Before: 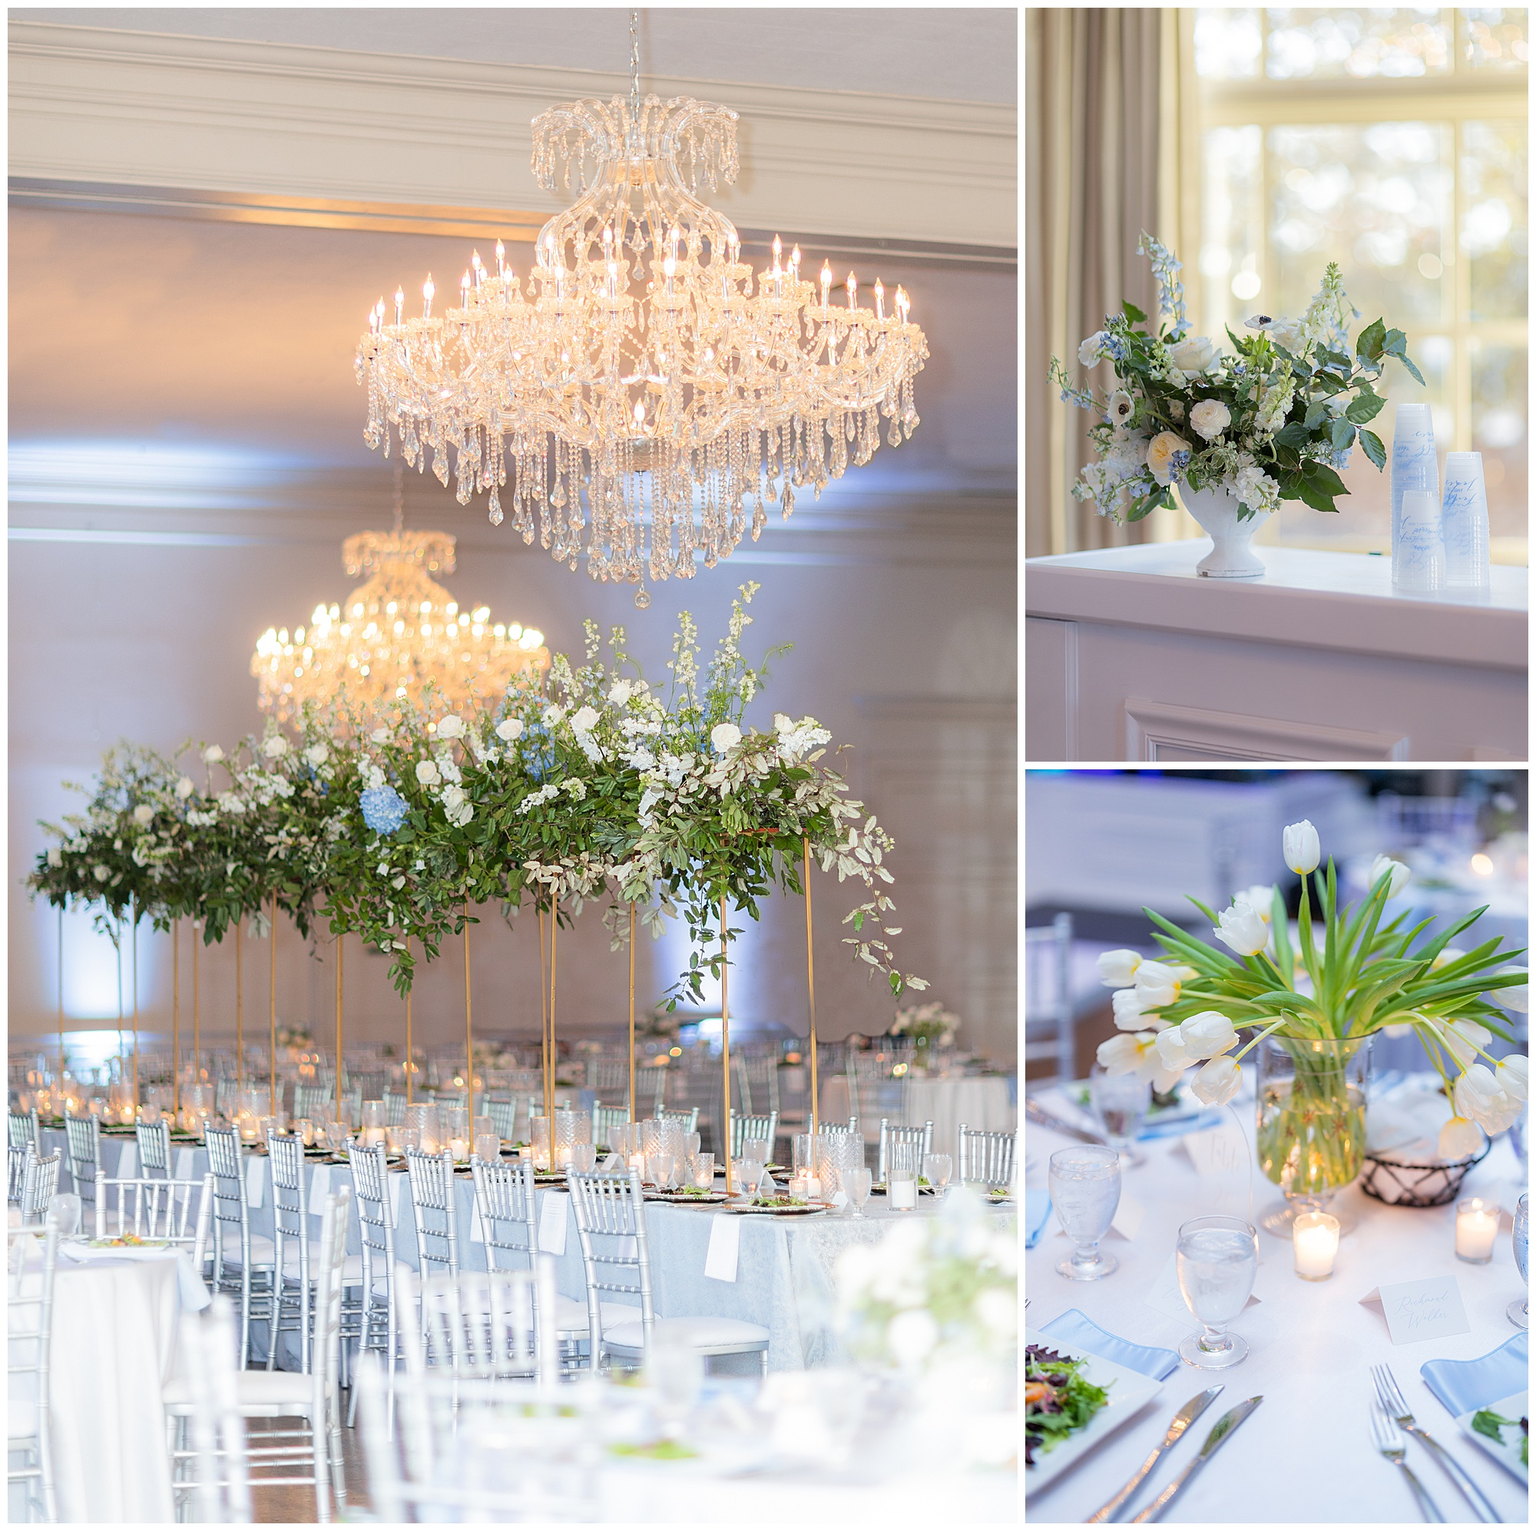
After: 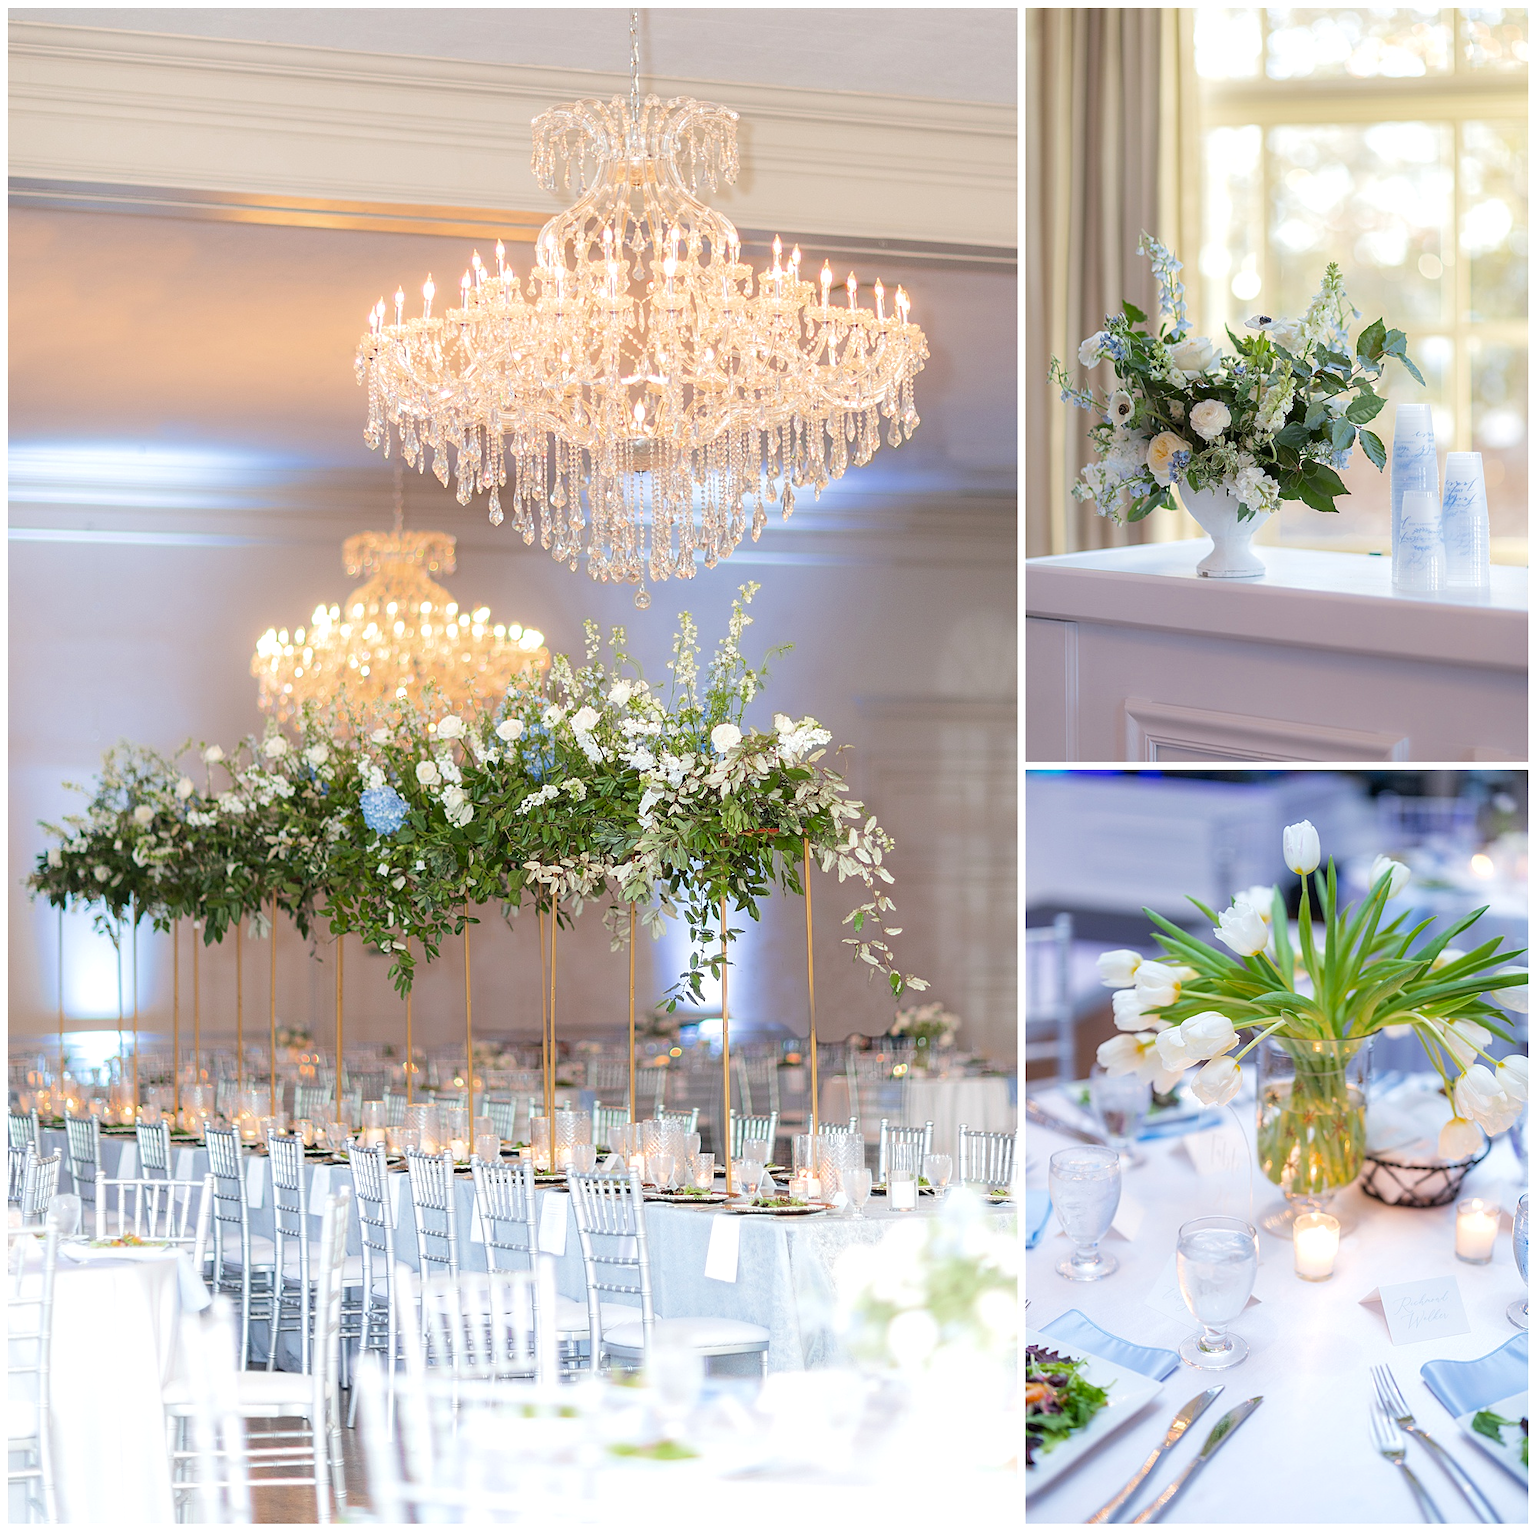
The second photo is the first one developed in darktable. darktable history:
exposure: exposure 0.236 EV, compensate highlight preservation false
color zones: curves: ch0 [(0, 0.444) (0.143, 0.442) (0.286, 0.441) (0.429, 0.441) (0.571, 0.441) (0.714, 0.441) (0.857, 0.442) (1, 0.444)]
